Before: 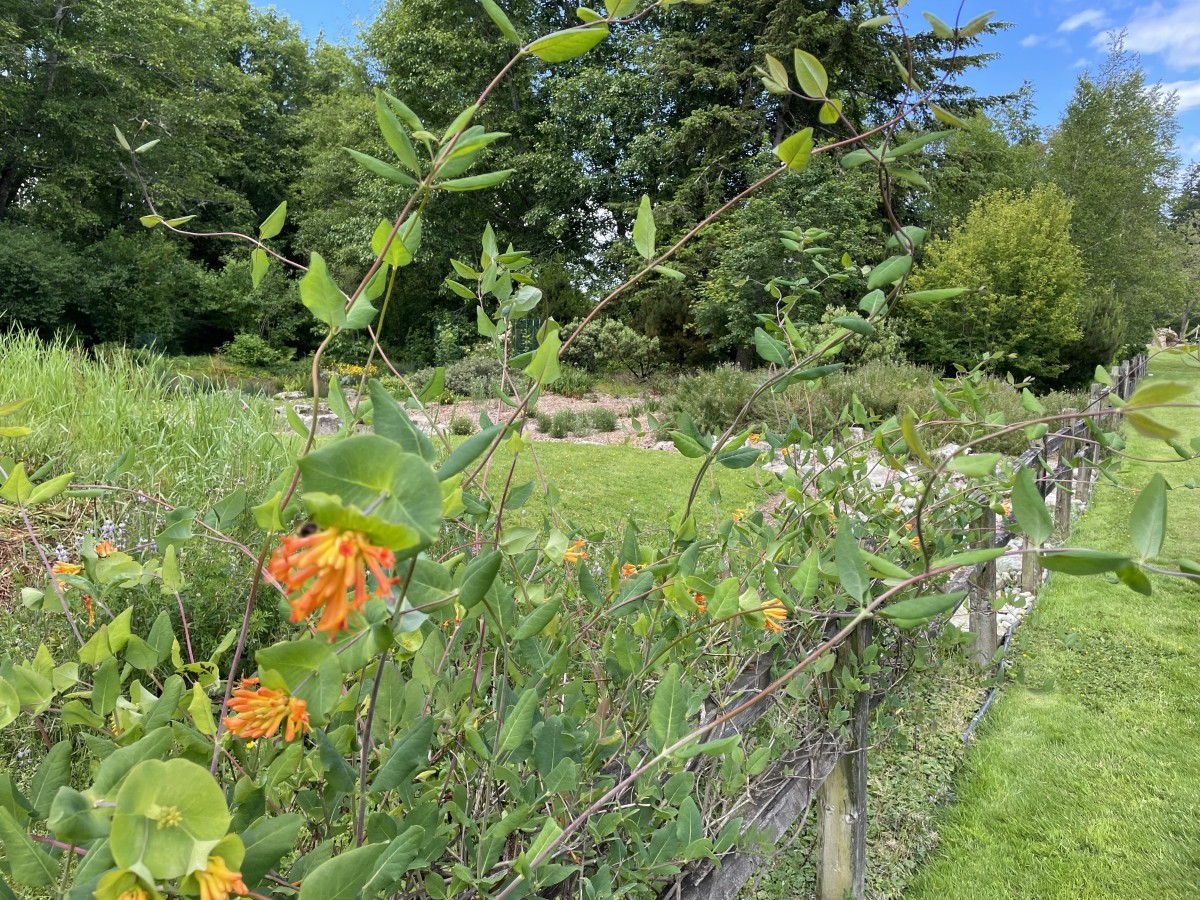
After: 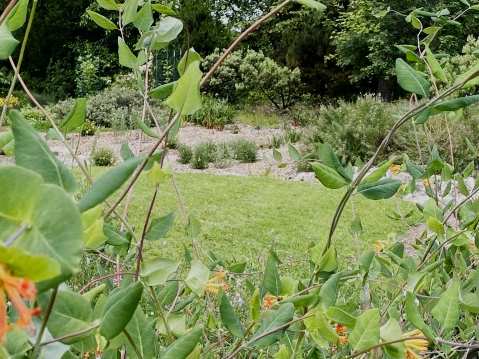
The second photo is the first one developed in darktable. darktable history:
sigmoid: skew -0.2, preserve hue 0%, red attenuation 0.1, red rotation 0.035, green attenuation 0.1, green rotation -0.017, blue attenuation 0.15, blue rotation -0.052, base primaries Rec2020
crop: left 30%, top 30%, right 30%, bottom 30%
